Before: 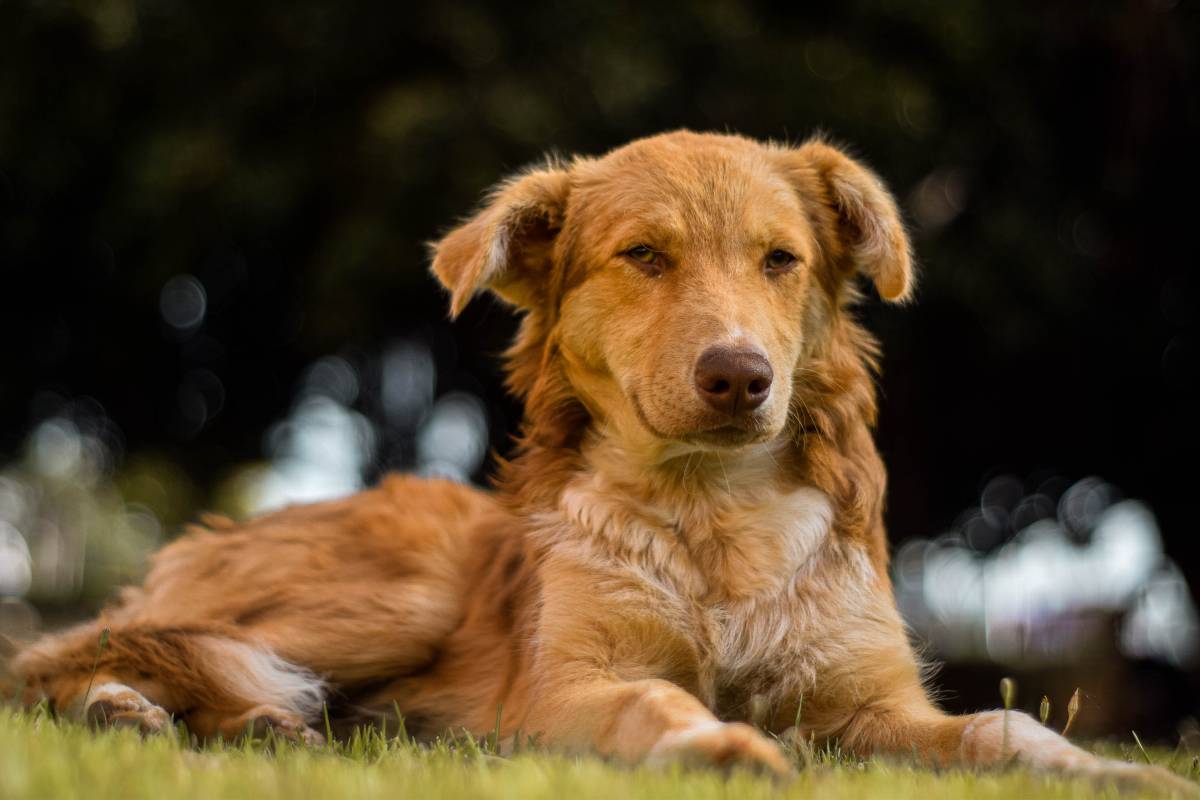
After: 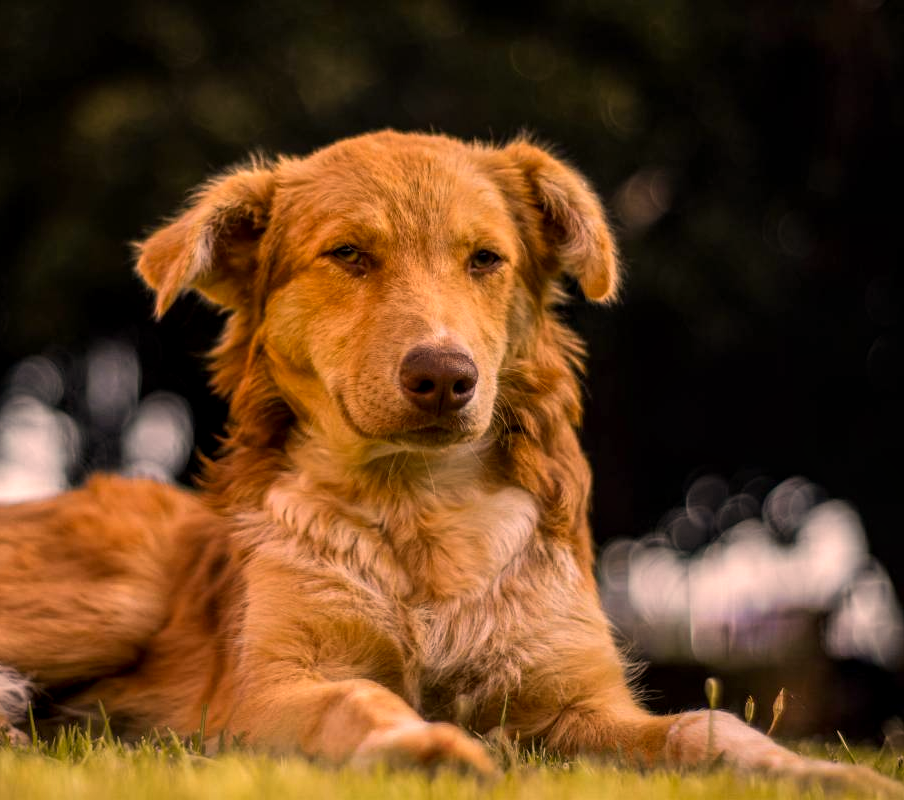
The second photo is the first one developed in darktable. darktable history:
color correction: highlights a* 20.68, highlights b* 19.29
crop and rotate: left 24.636%
local contrast: on, module defaults
tone equalizer: edges refinement/feathering 500, mask exposure compensation -1.57 EV, preserve details no
